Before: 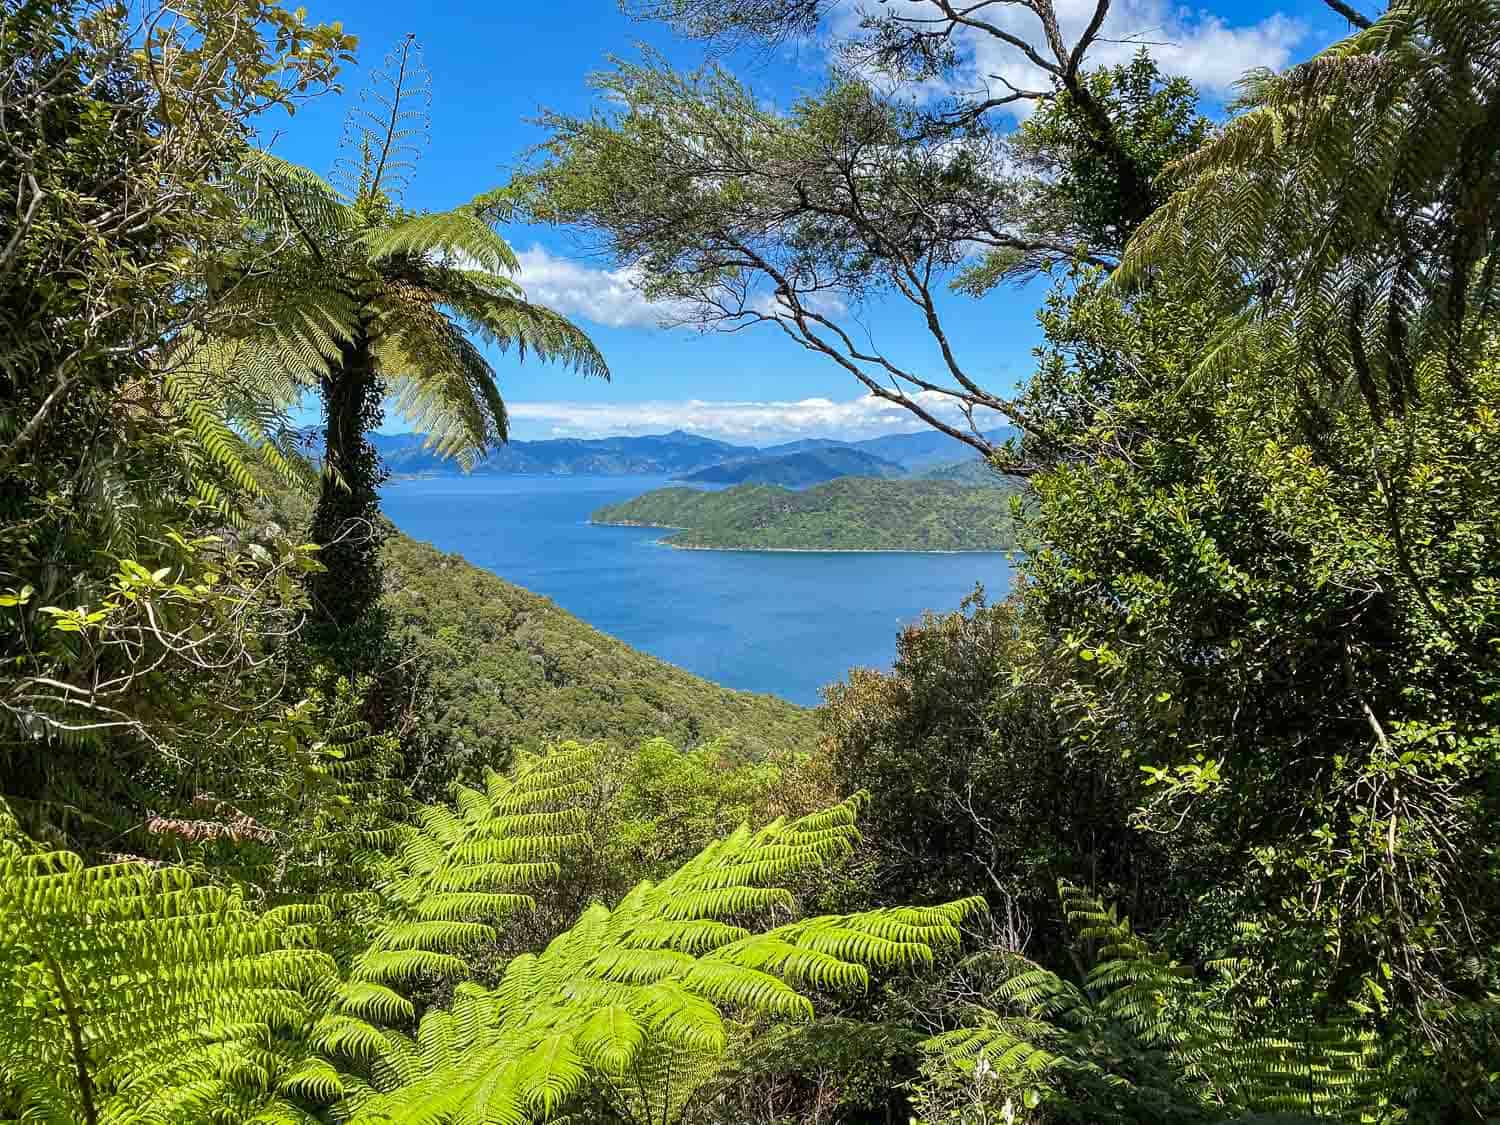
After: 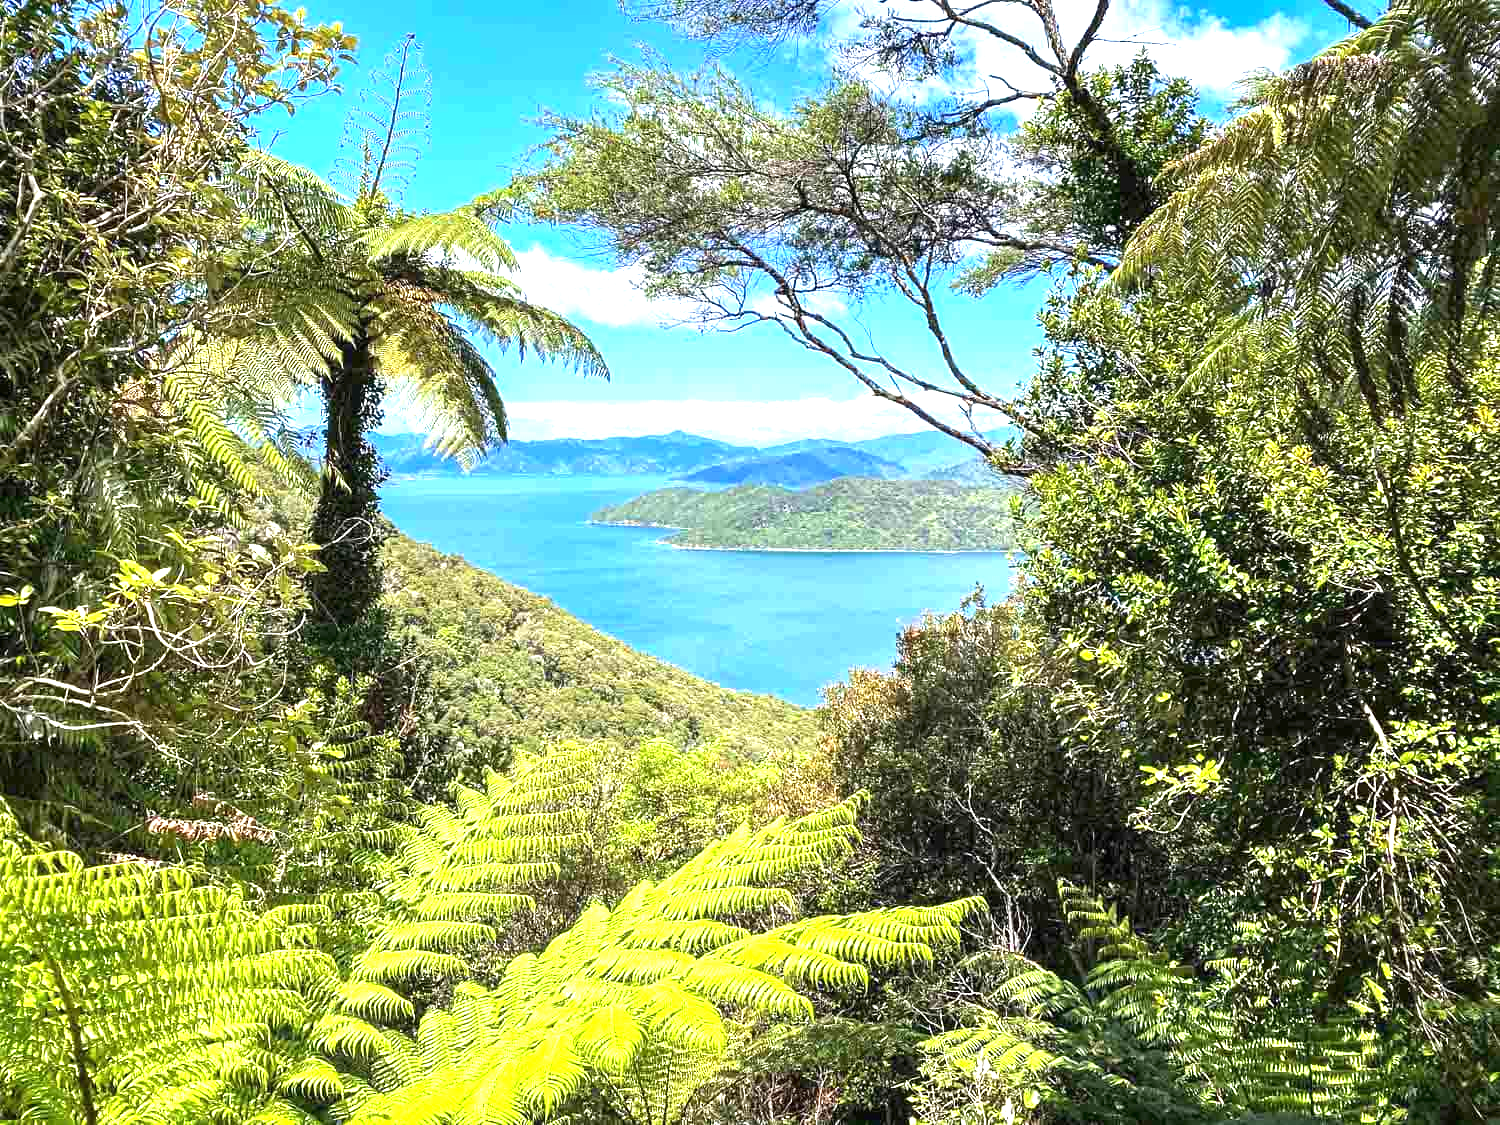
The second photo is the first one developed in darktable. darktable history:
exposure: black level correction 0, exposure 1.459 EV, compensate highlight preservation false
tone equalizer: mask exposure compensation -0.508 EV
